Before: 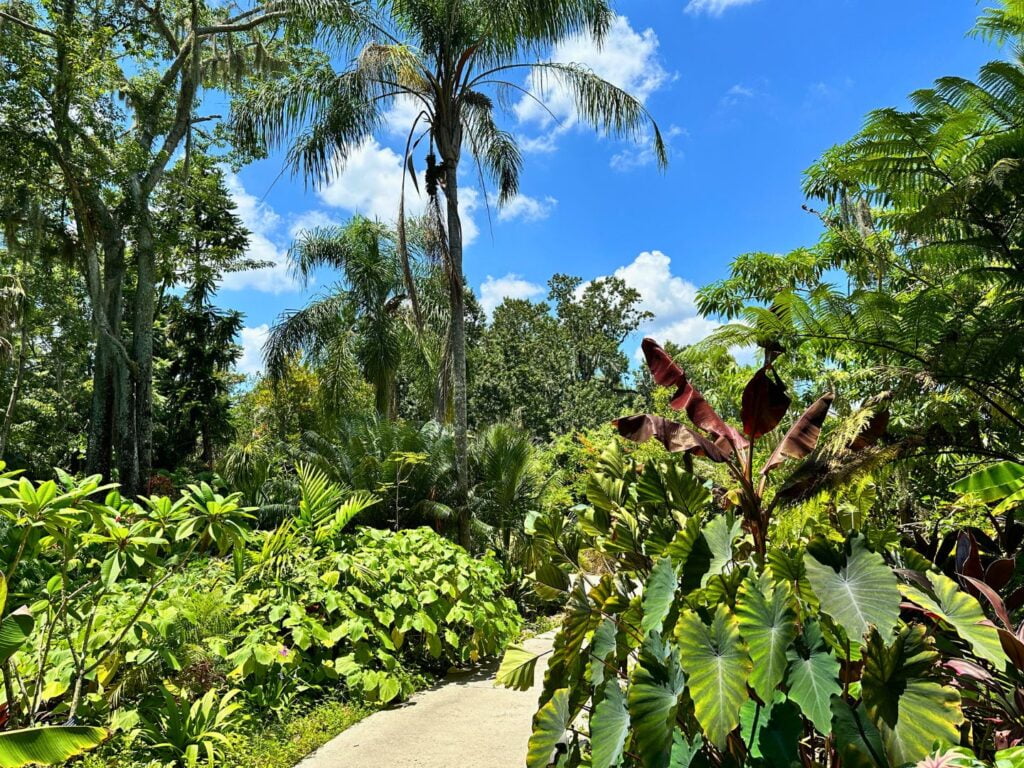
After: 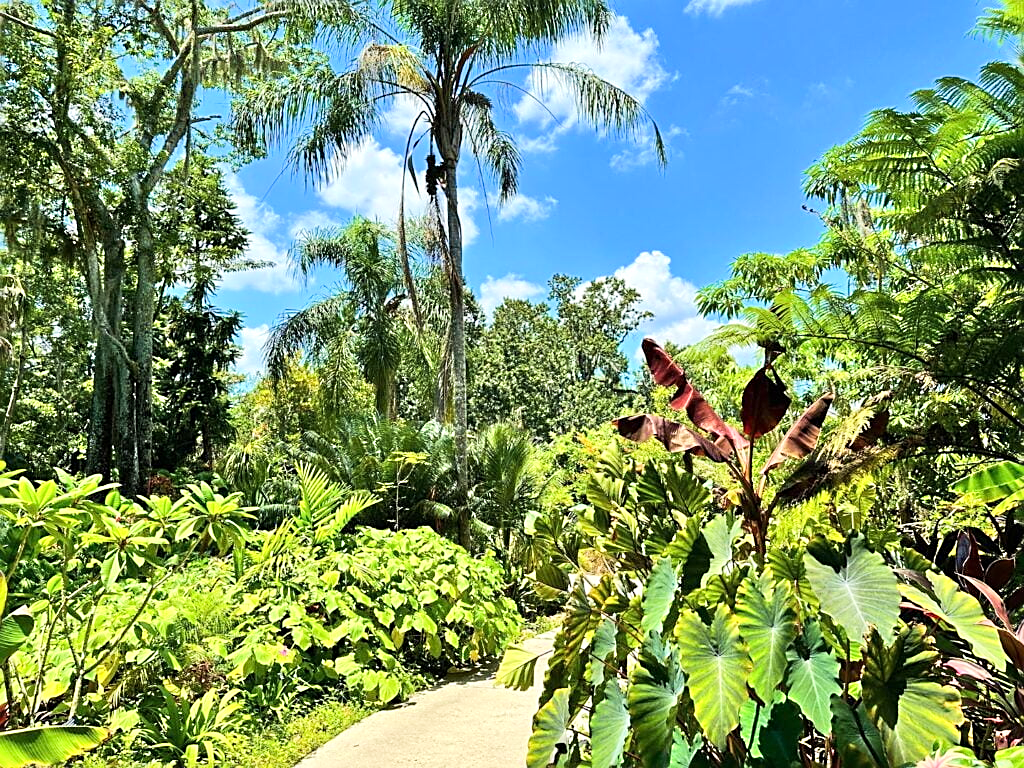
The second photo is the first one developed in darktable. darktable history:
sharpen: on, module defaults
velvia: strength 14.96%
tone equalizer: -7 EV 0.152 EV, -6 EV 0.588 EV, -5 EV 1.12 EV, -4 EV 1.29 EV, -3 EV 1.14 EV, -2 EV 0.6 EV, -1 EV 0.151 EV, edges refinement/feathering 500, mask exposure compensation -1.57 EV, preserve details guided filter
